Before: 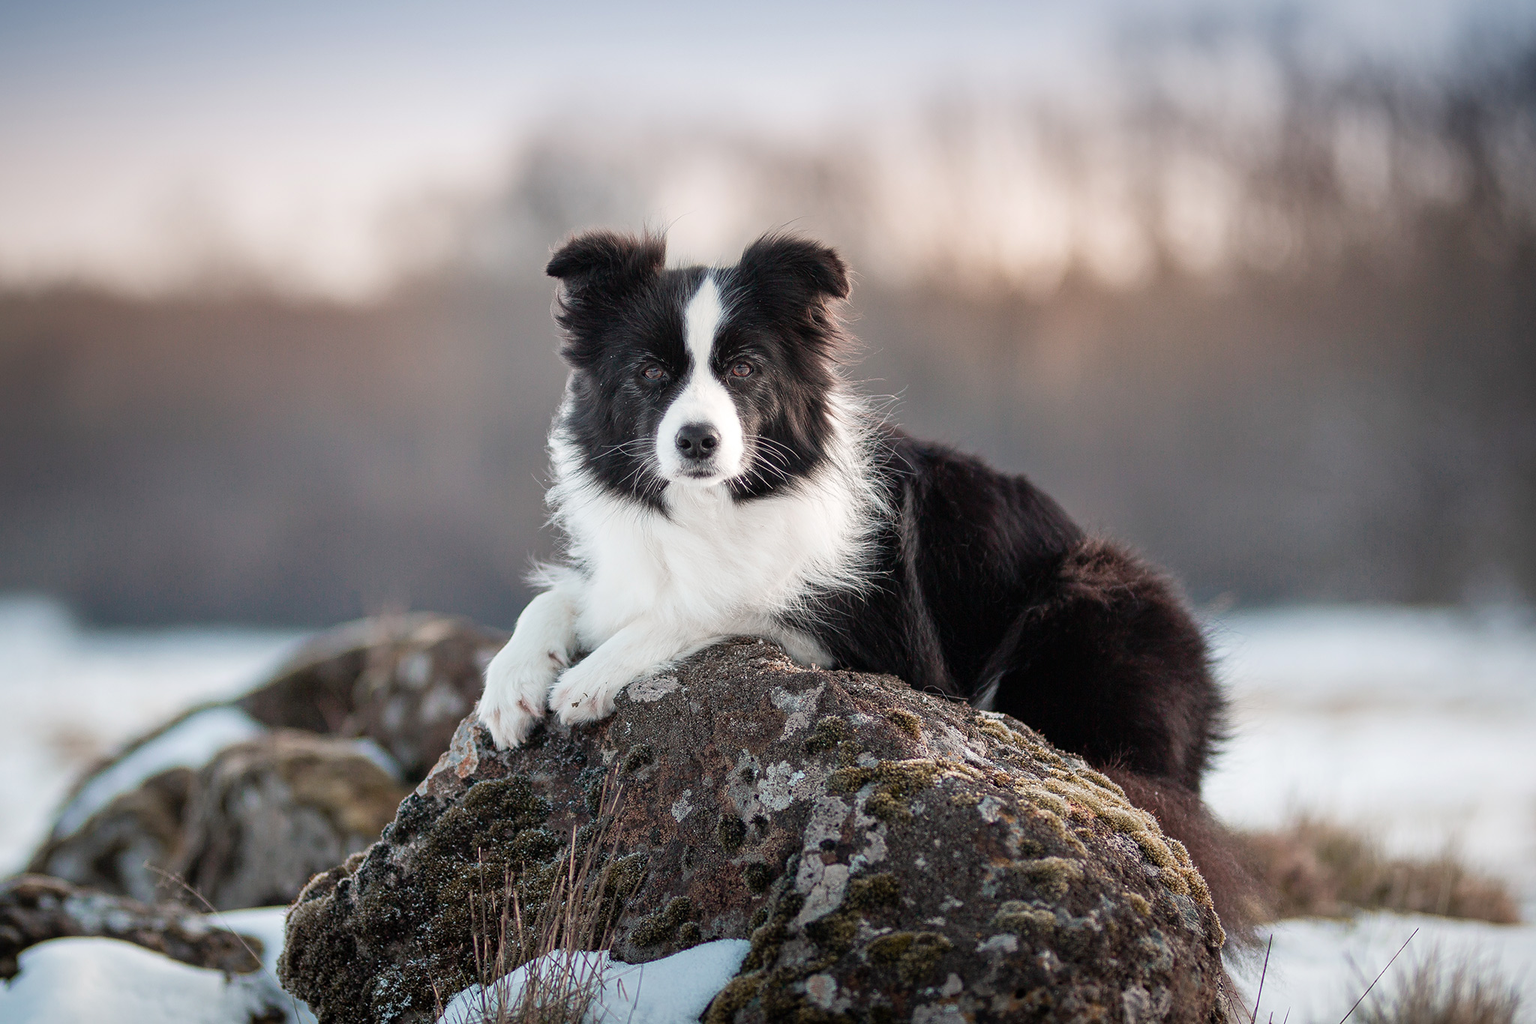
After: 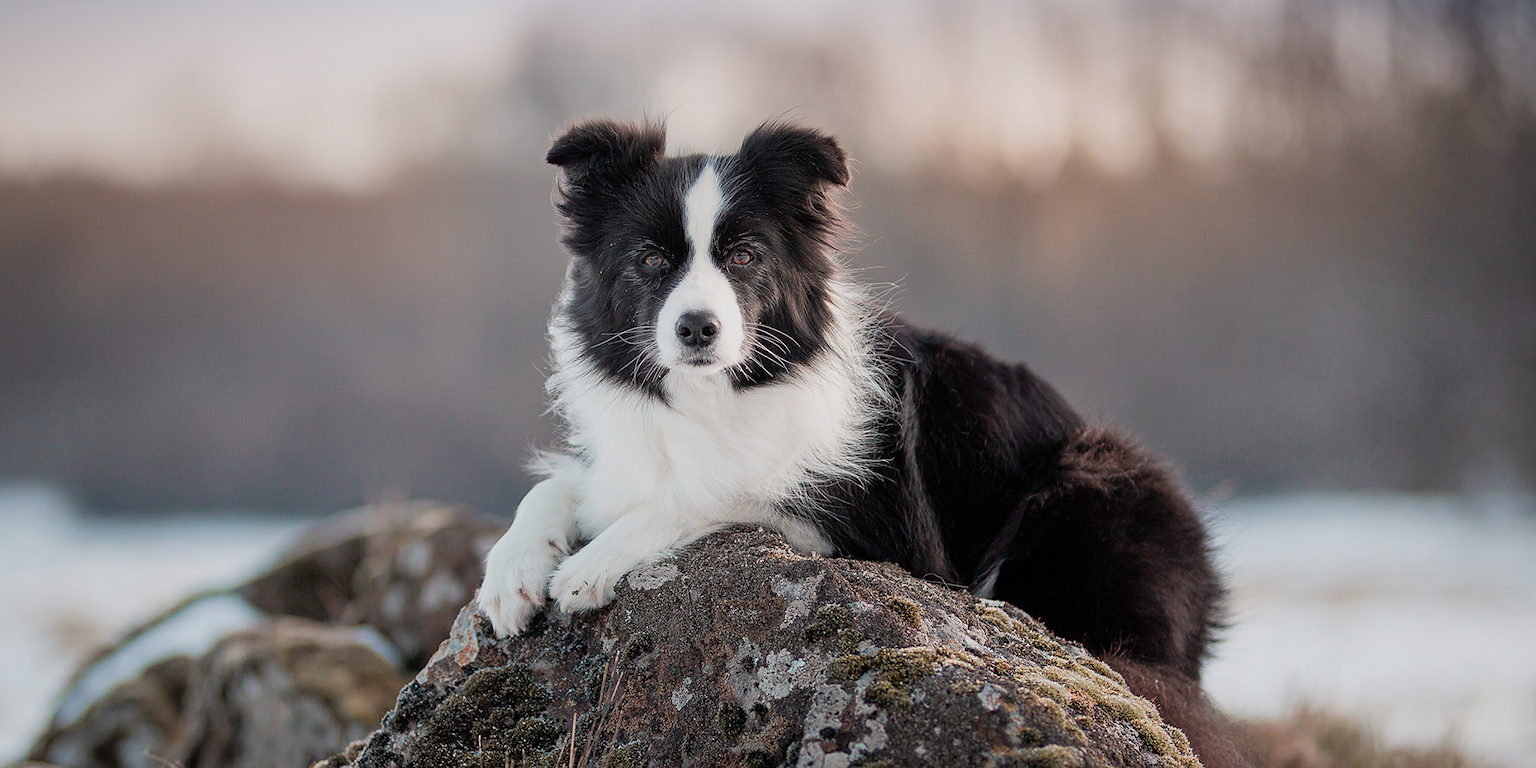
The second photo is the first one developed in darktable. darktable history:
sharpen: radius 1.559, amount 0.373, threshold 1.271
filmic rgb: black relative exposure -15 EV, white relative exposure 3 EV, threshold 6 EV, target black luminance 0%, hardness 9.27, latitude 99%, contrast 0.912, shadows ↔ highlights balance 0.505%, add noise in highlights 0, color science v3 (2019), use custom middle-gray values true, iterations of high-quality reconstruction 0, contrast in highlights soft, enable highlight reconstruction true
crop: top 11.038%, bottom 13.962%
